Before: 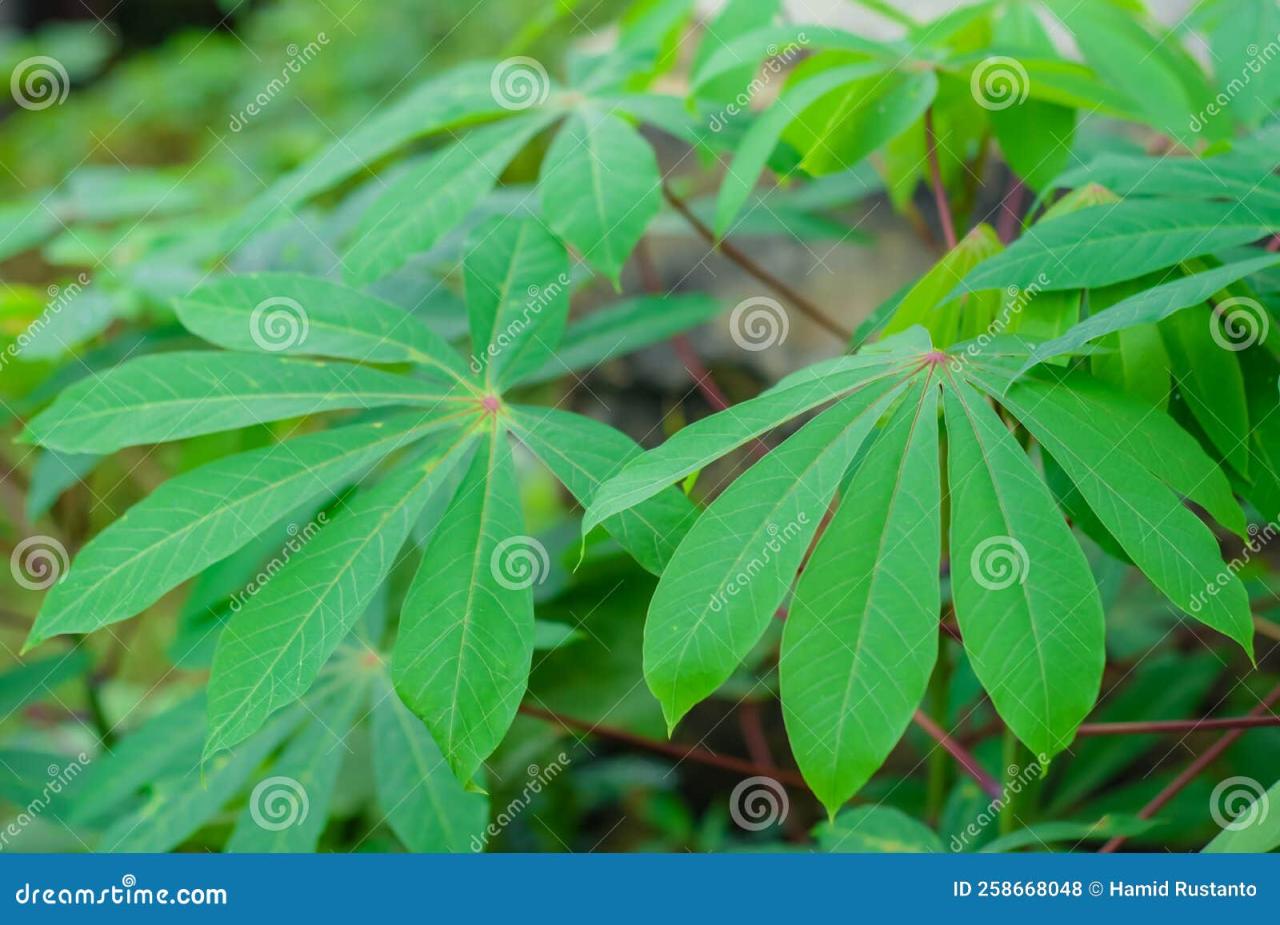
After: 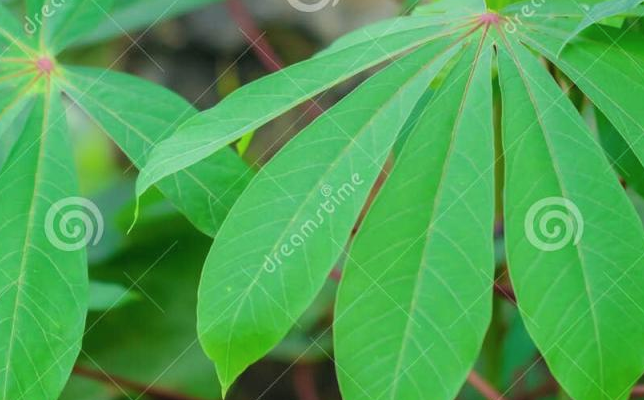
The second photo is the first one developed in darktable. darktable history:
crop: left 34.897%, top 36.707%, right 14.77%, bottom 19.967%
contrast brightness saturation: contrast 0.054, brightness 0.055, saturation 0.008
